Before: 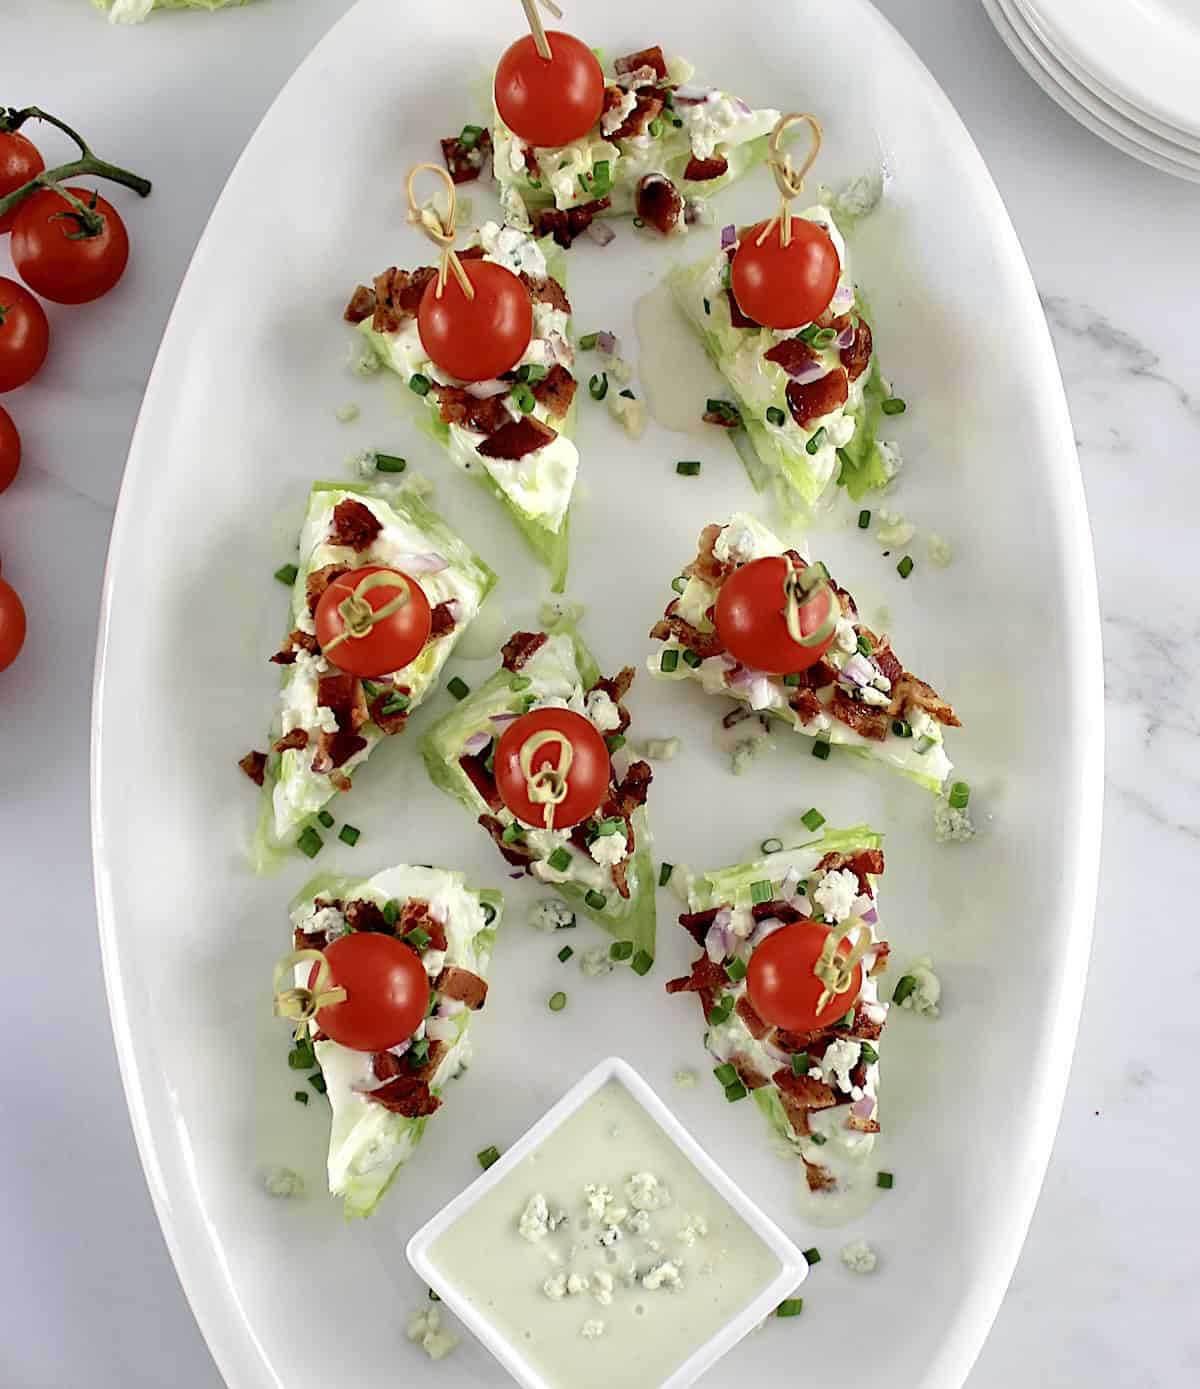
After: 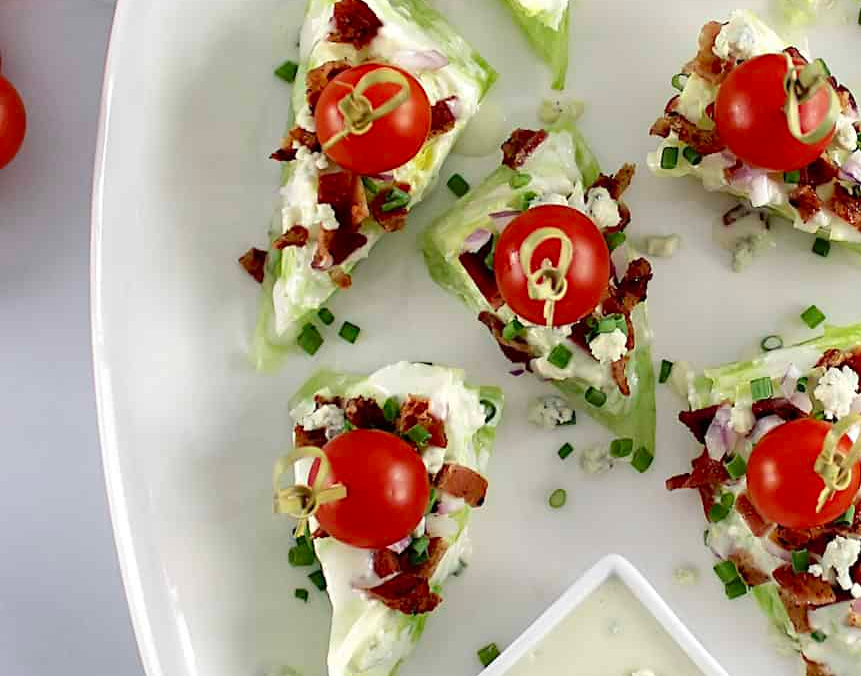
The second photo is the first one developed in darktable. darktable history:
crop: top 36.241%, right 28.222%, bottom 15.035%
